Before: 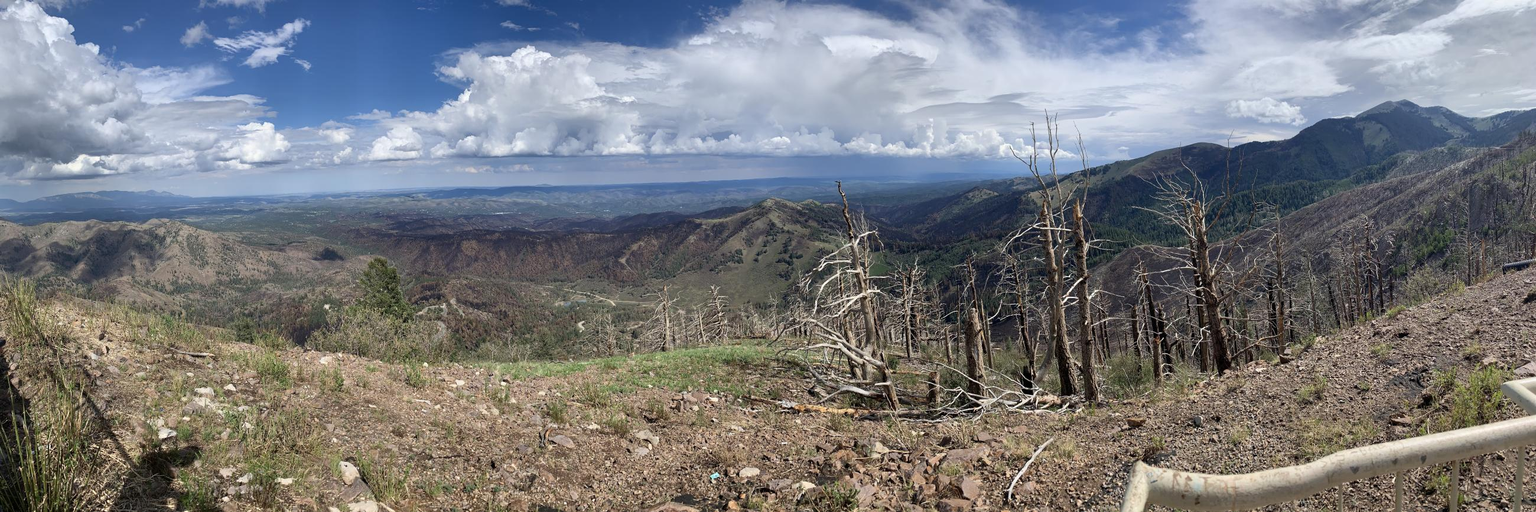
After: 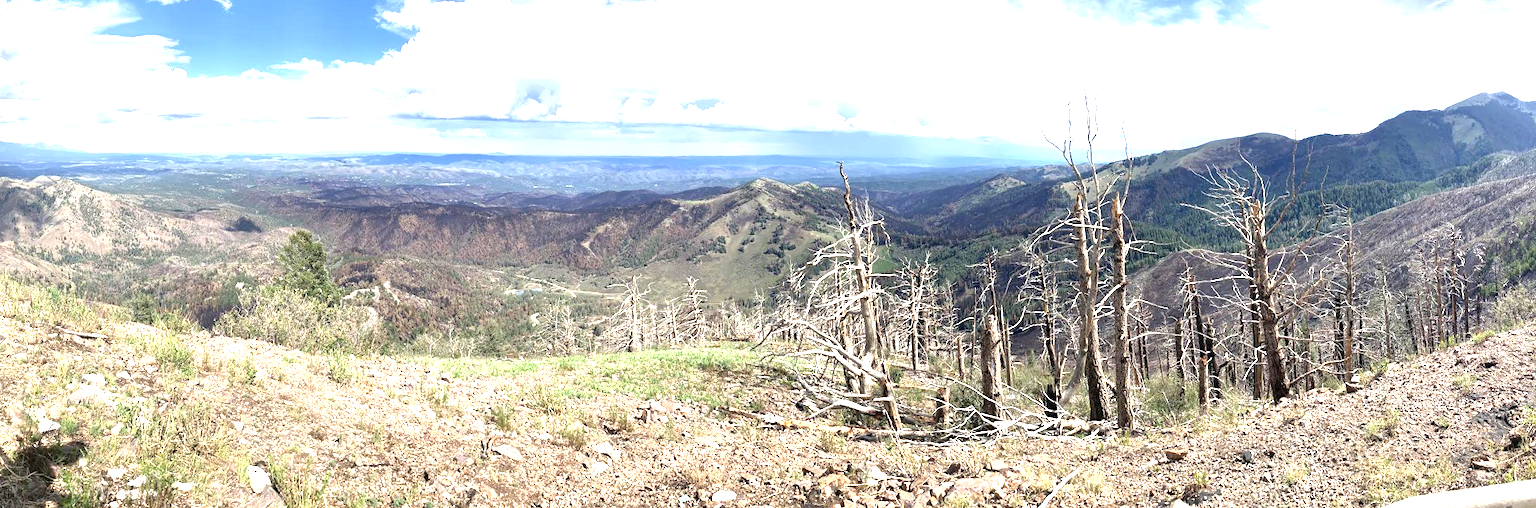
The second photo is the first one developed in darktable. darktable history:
exposure: black level correction 0, exposure 1.76 EV, compensate exposure bias true, compensate highlight preservation false
crop and rotate: angle -2.13°, left 3.116%, top 4.239%, right 1.417%, bottom 0.702%
